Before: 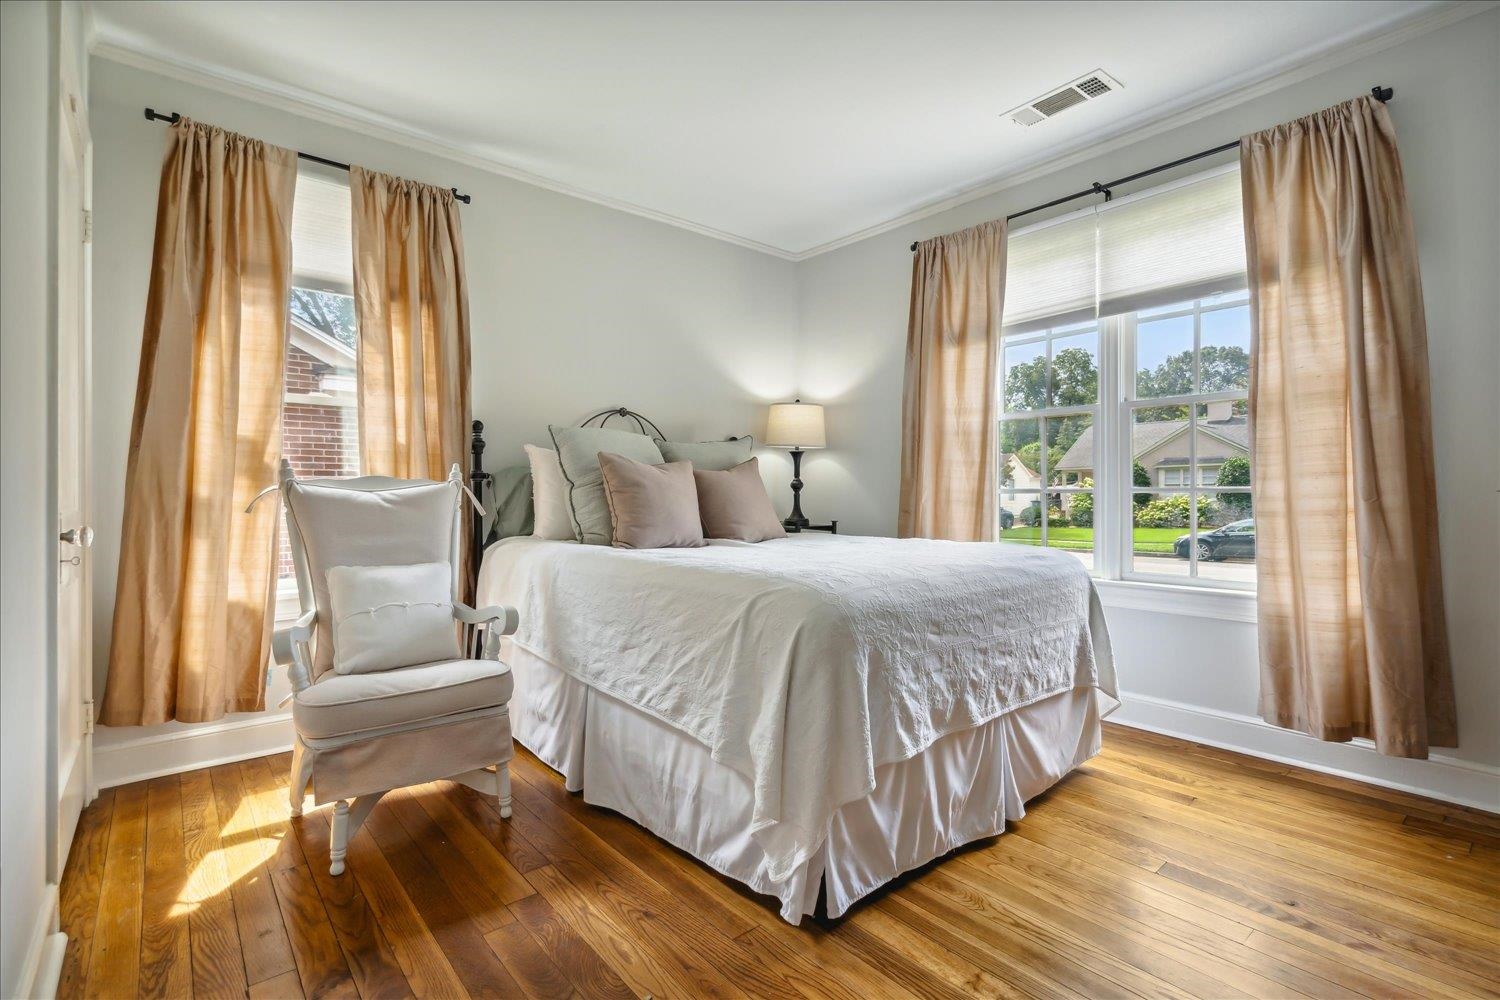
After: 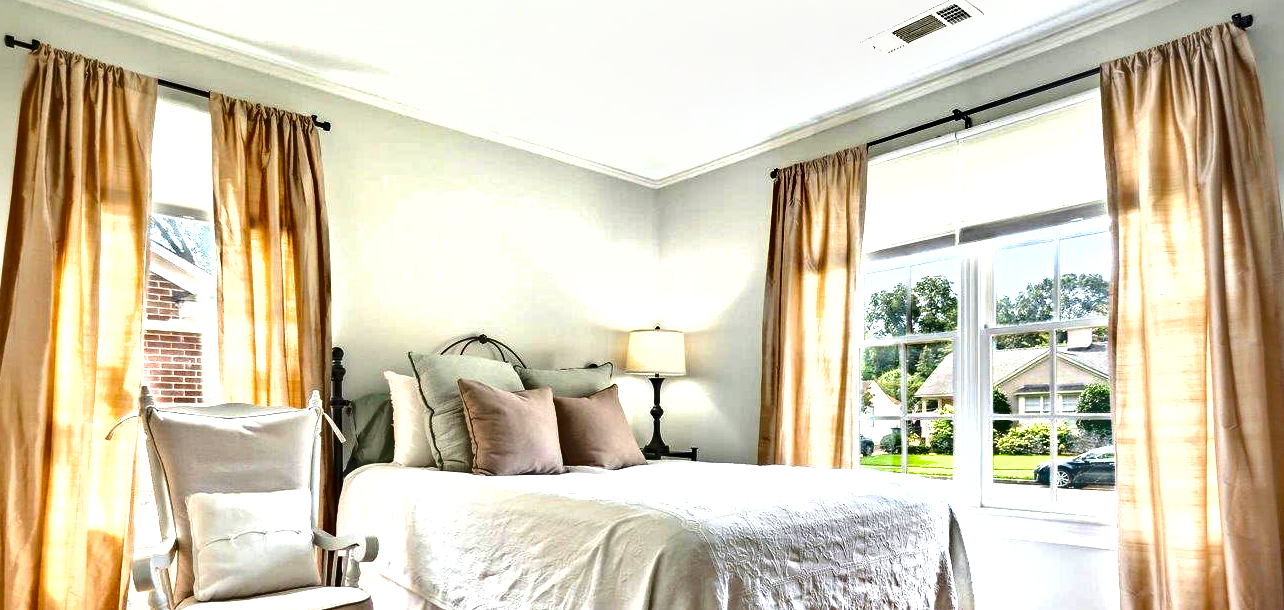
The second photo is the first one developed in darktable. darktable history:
crop and rotate: left 9.384%, top 7.319%, right 5.012%, bottom 31.657%
haze removal: compatibility mode true, adaptive false
exposure: black level correction 0, exposure 1.095 EV, compensate exposure bias true, compensate highlight preservation false
shadows and highlights: shadows 59.71, soften with gaussian
